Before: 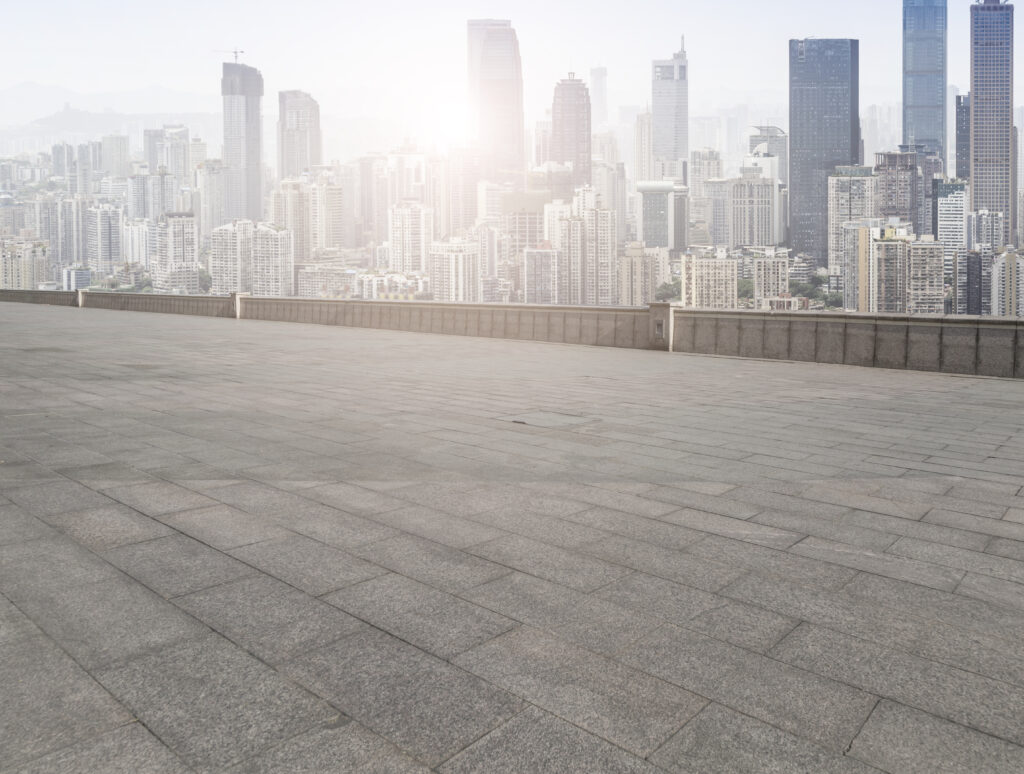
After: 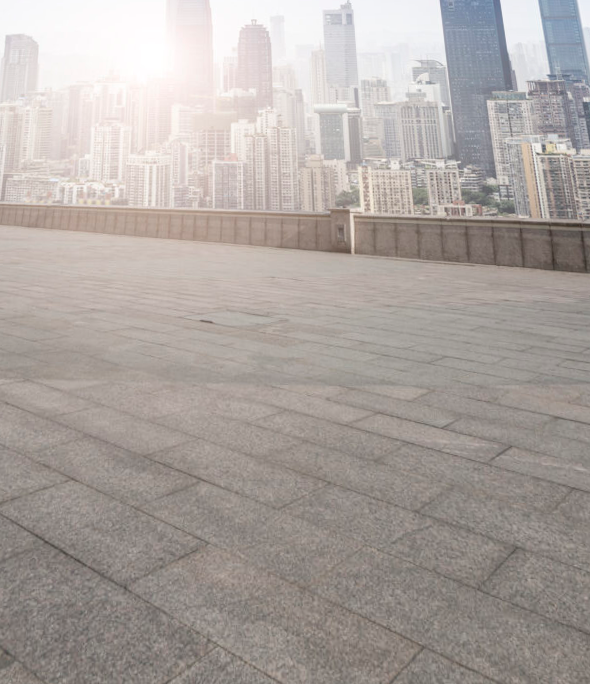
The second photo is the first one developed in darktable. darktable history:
rotate and perspective: rotation 0.72°, lens shift (vertical) -0.352, lens shift (horizontal) -0.051, crop left 0.152, crop right 0.859, crop top 0.019, crop bottom 0.964
crop and rotate: left 24.034%, top 2.838%, right 6.406%, bottom 6.299%
